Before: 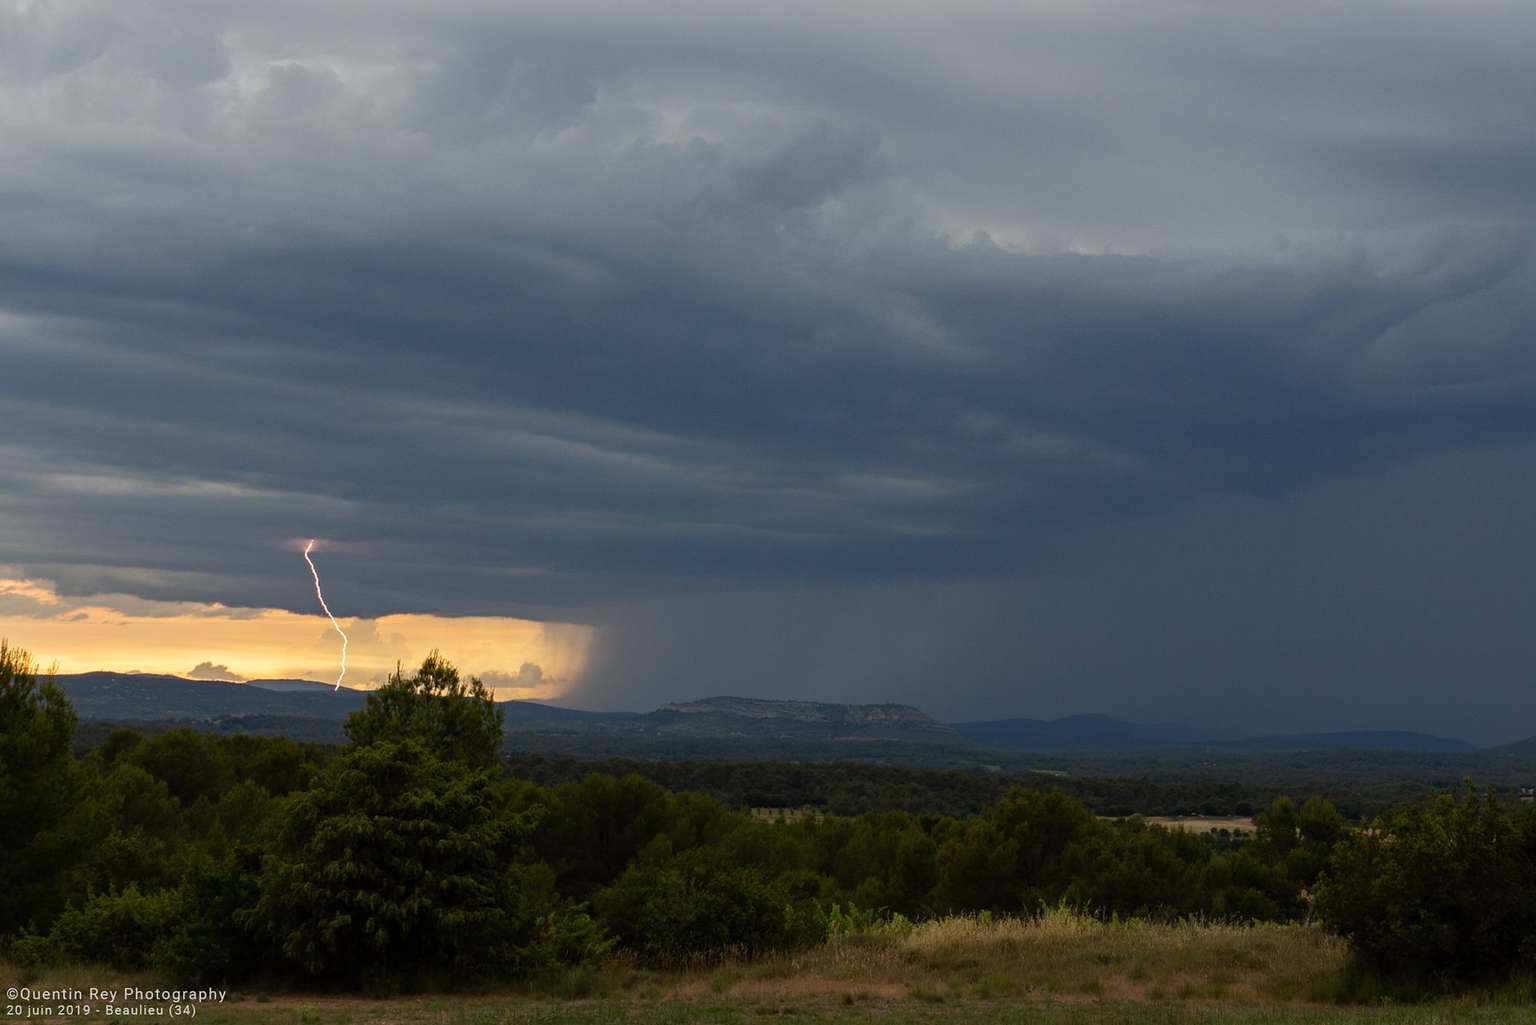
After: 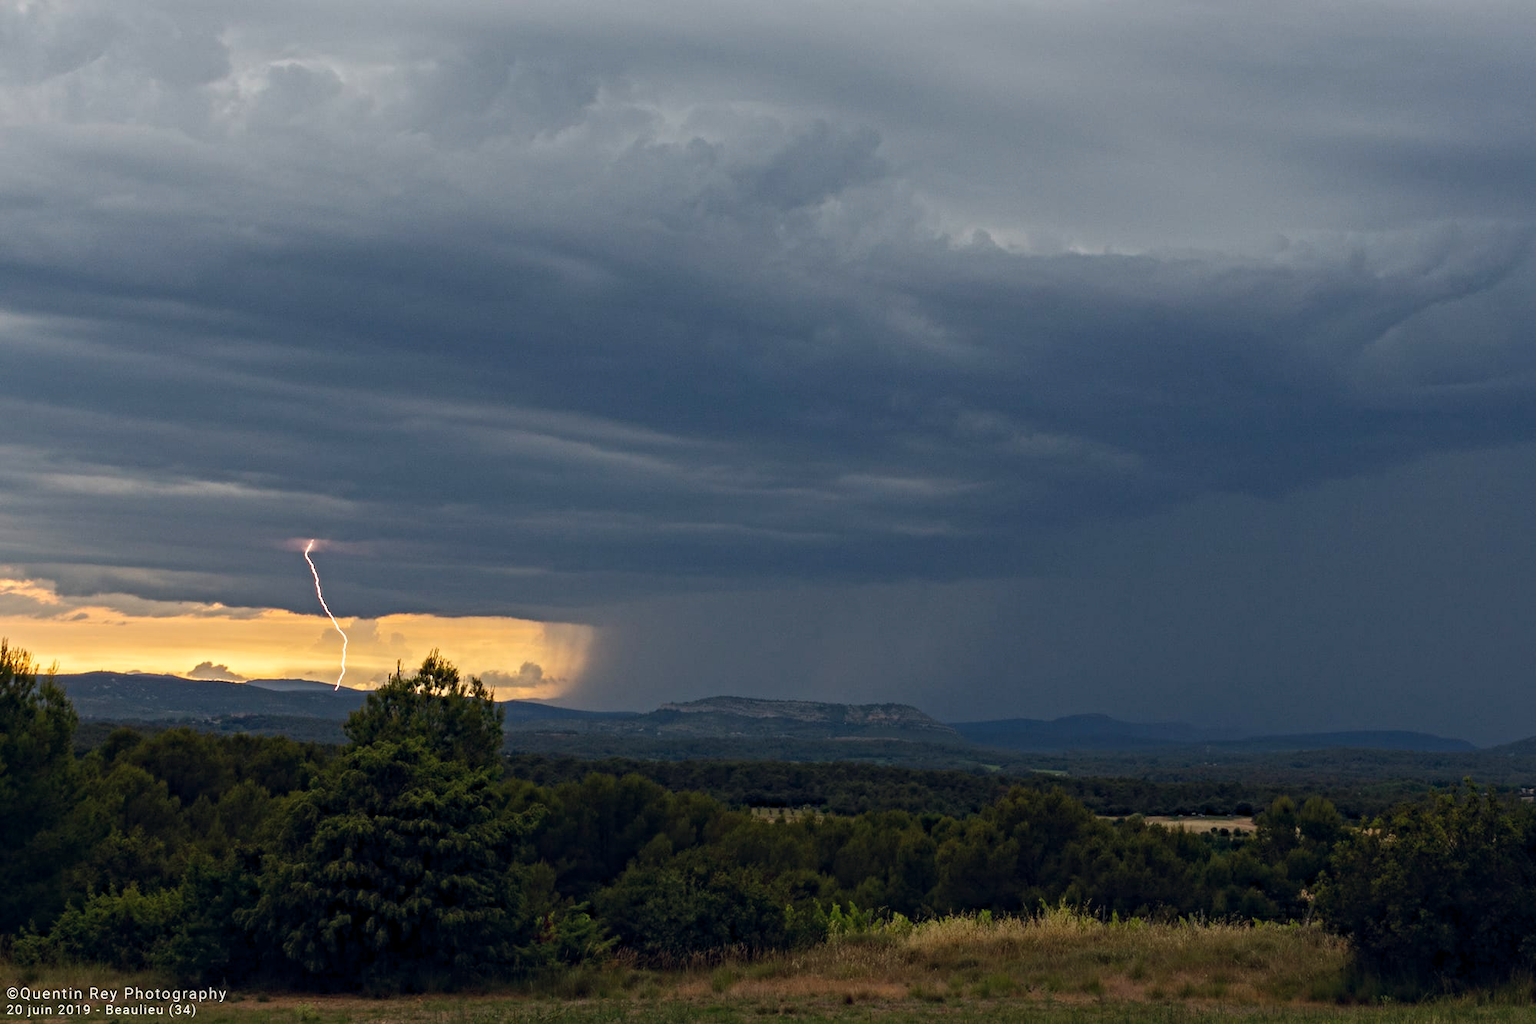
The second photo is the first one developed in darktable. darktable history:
color balance rgb: global offset › chroma 0.061%, global offset › hue 254.32°, perceptual saturation grading › global saturation 10.196%
contrast equalizer: octaves 7, y [[0.5, 0.5, 0.501, 0.63, 0.504, 0.5], [0.5 ×6], [0.5 ×6], [0 ×6], [0 ×6]]
